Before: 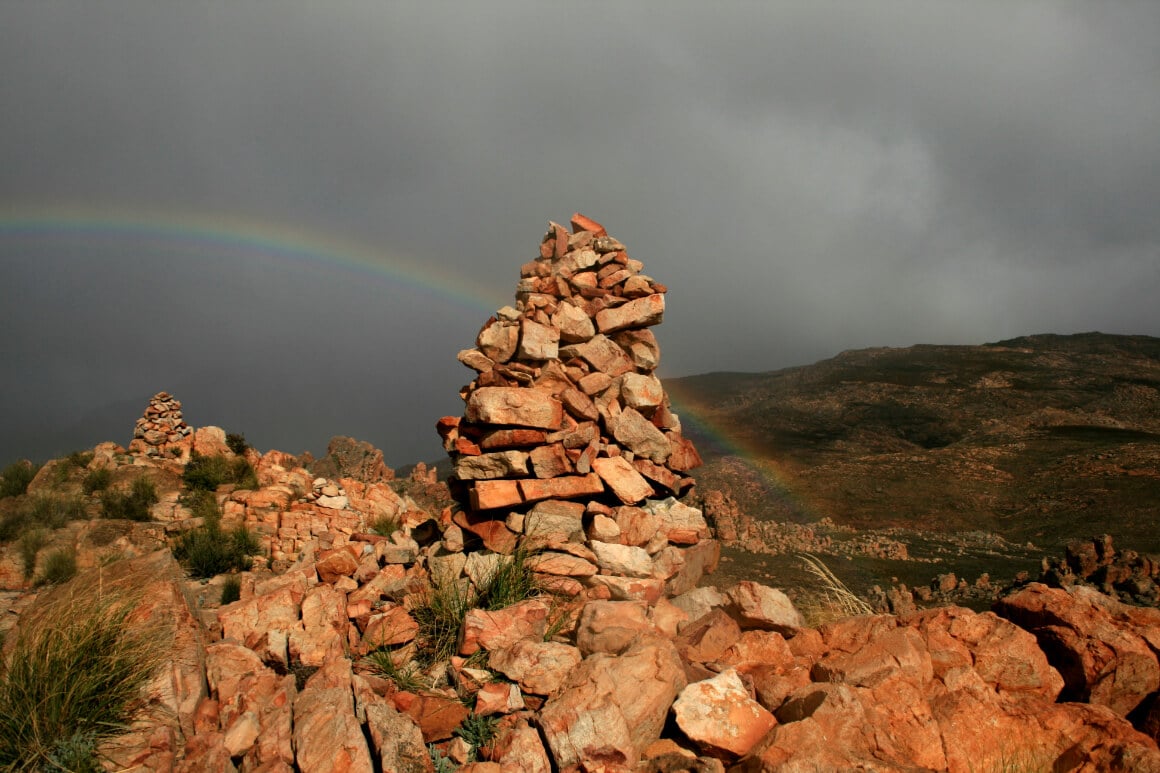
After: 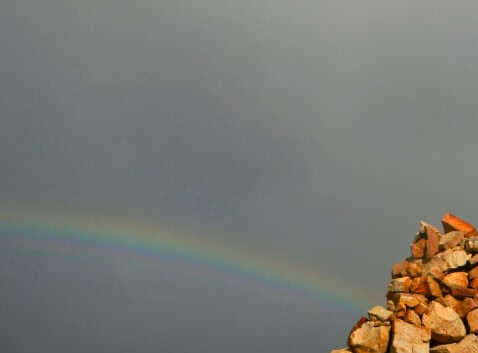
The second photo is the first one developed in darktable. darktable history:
crop and rotate: left 11.153%, top 0.098%, right 47.565%, bottom 54.119%
color correction: highlights b* 0.03
color balance rgb: shadows lift › chroma 3.258%, shadows lift › hue 242.47°, perceptual saturation grading › global saturation 30.53%
